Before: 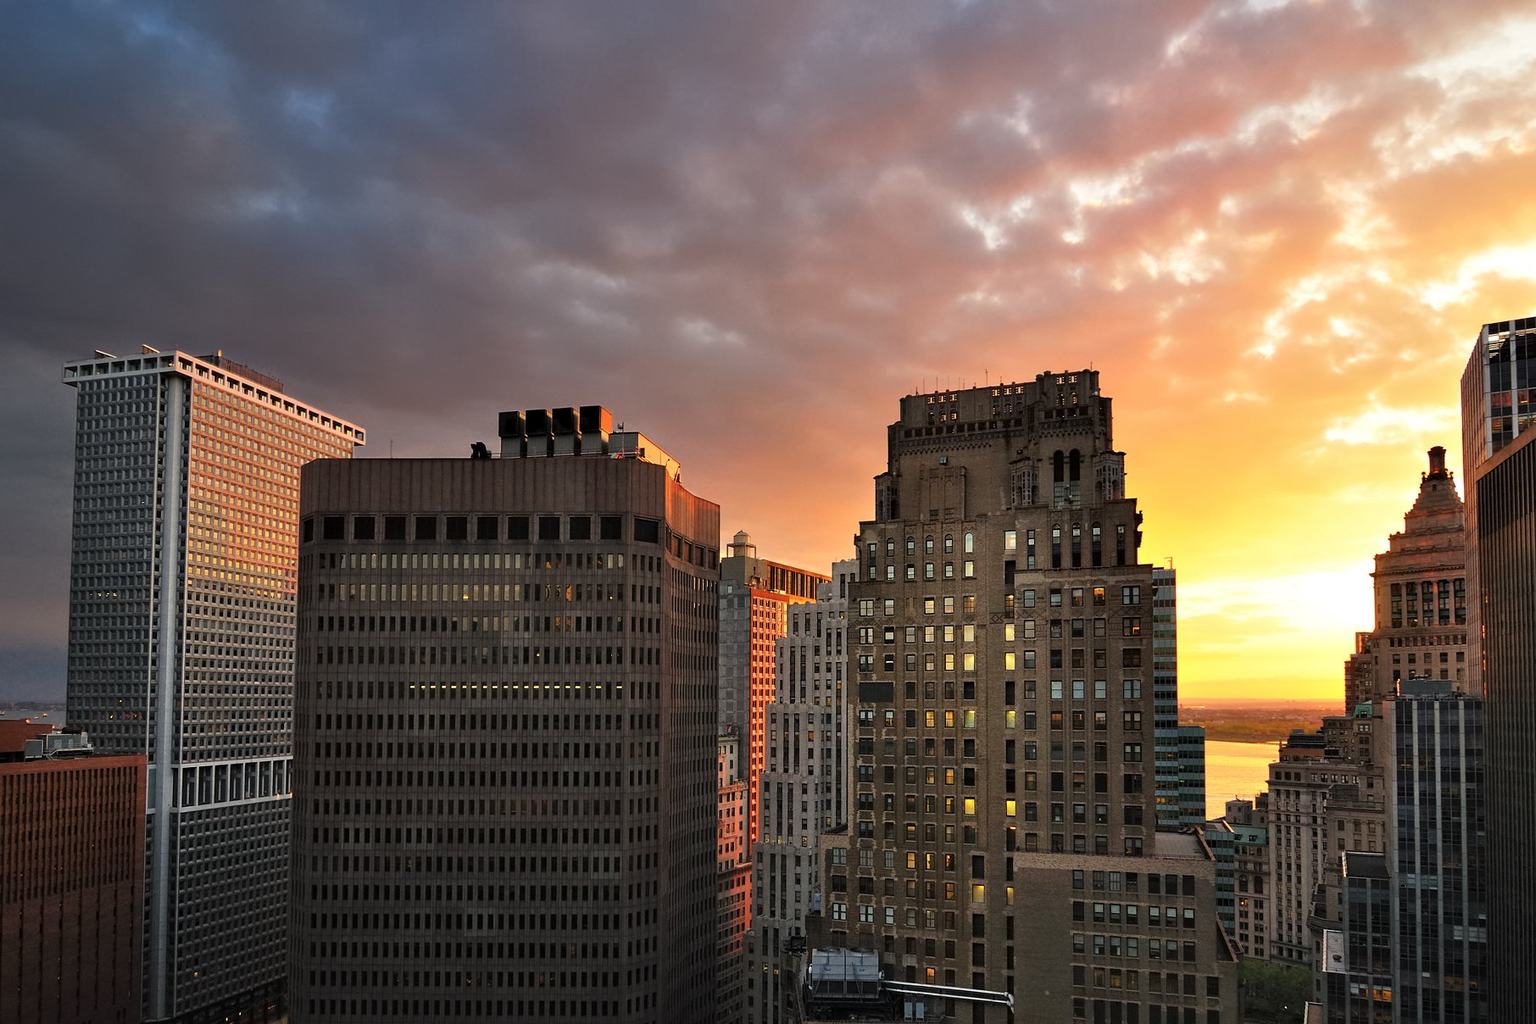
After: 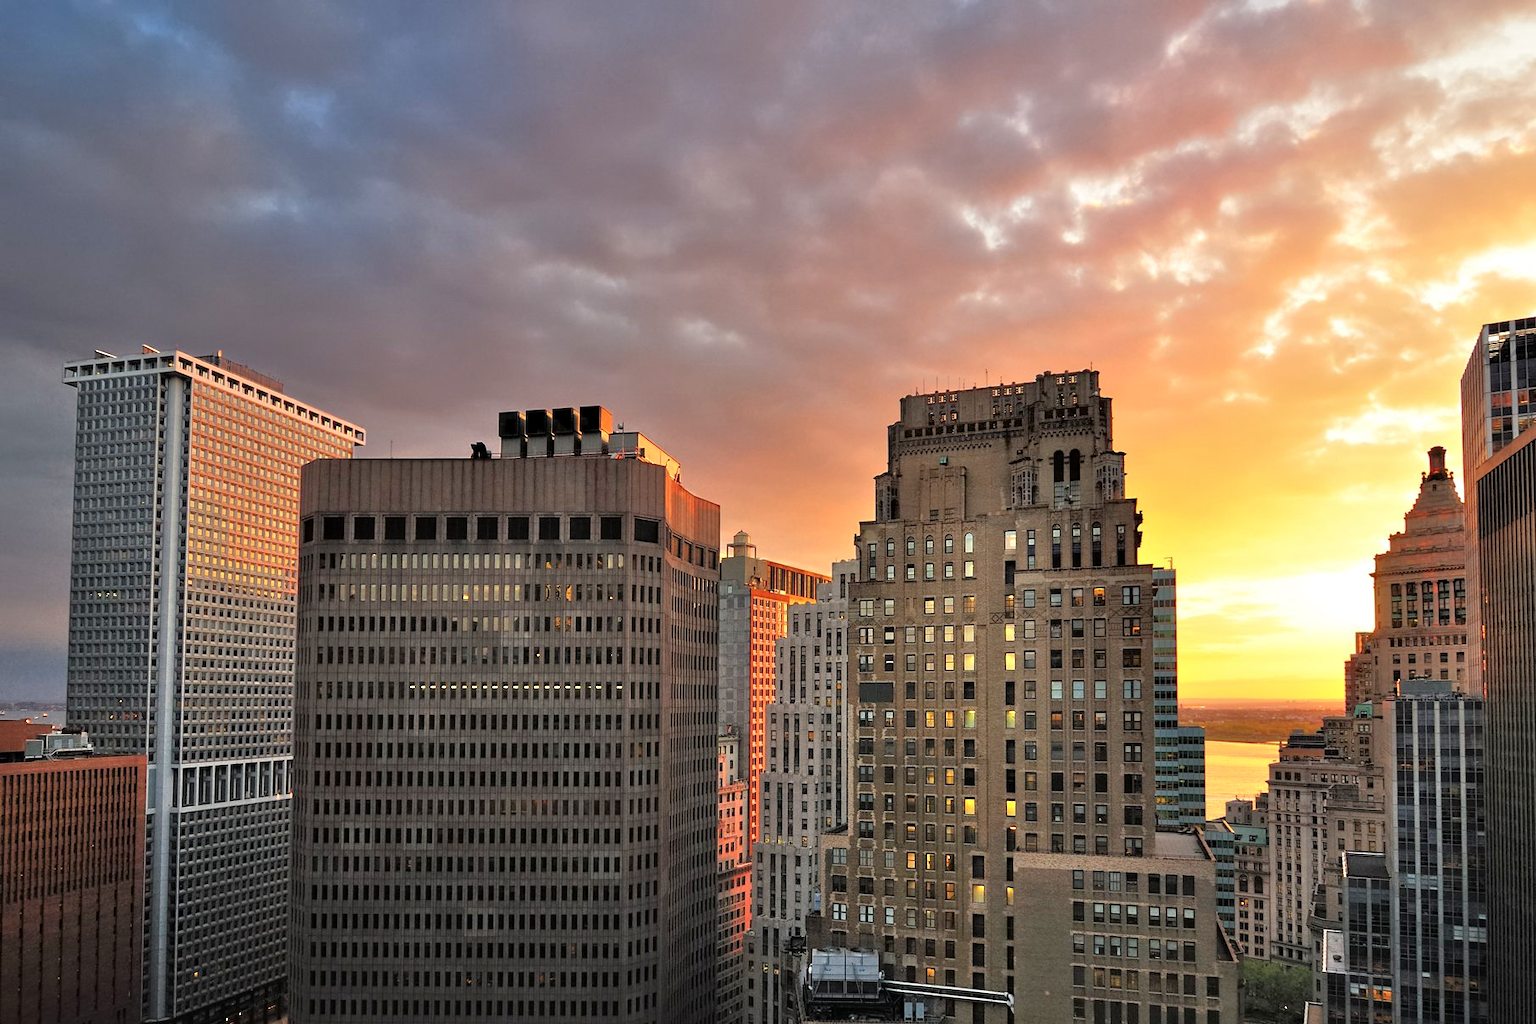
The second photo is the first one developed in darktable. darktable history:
tone equalizer: -7 EV 0.142 EV, -6 EV 0.576 EV, -5 EV 1.18 EV, -4 EV 1.33 EV, -3 EV 1.13 EV, -2 EV 0.6 EV, -1 EV 0.164 EV
